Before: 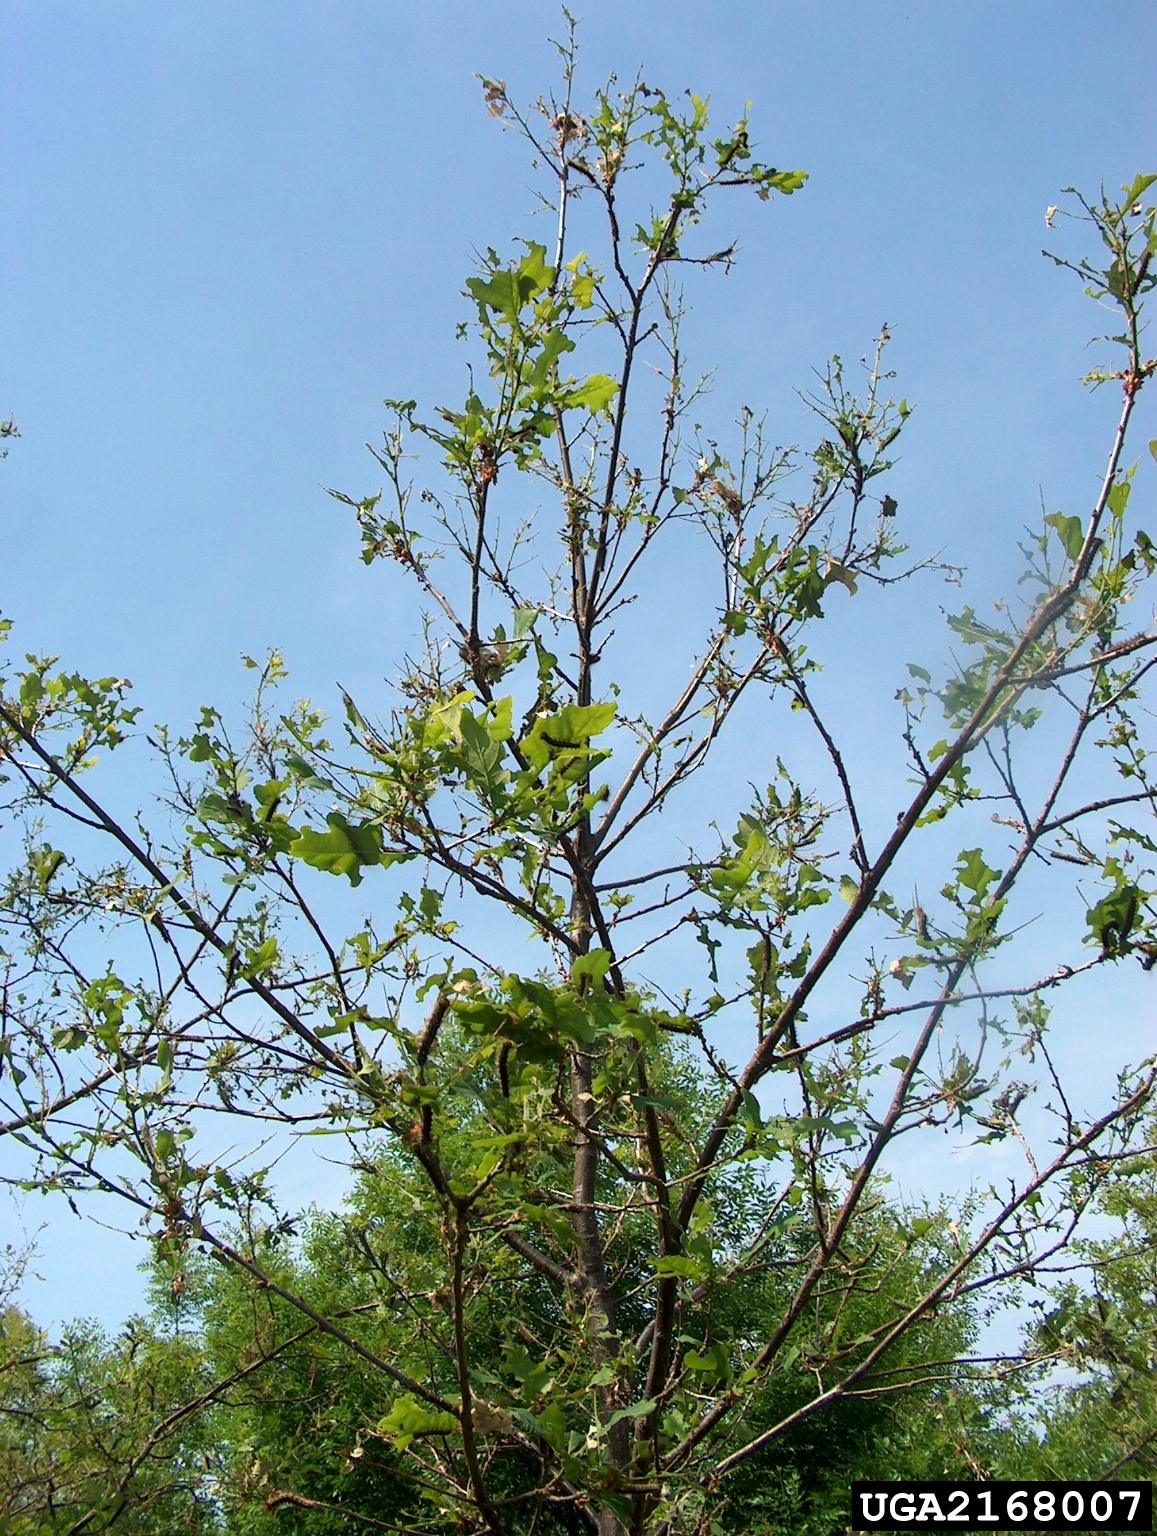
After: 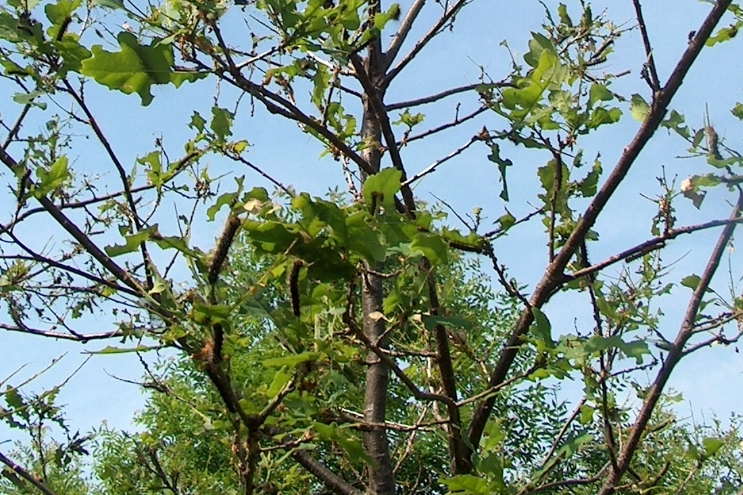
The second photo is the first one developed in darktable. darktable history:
crop: left 18.115%, top 50.89%, right 17.654%, bottom 16.86%
